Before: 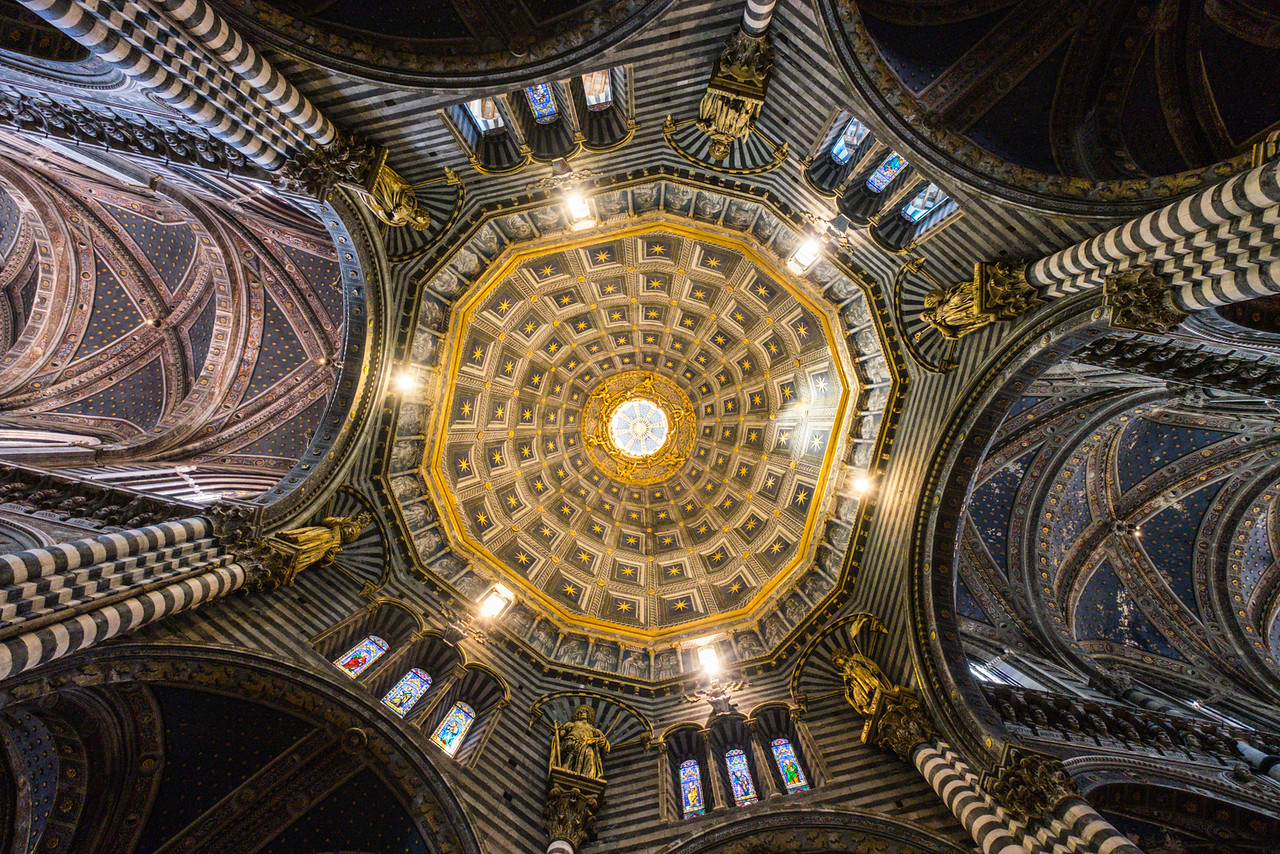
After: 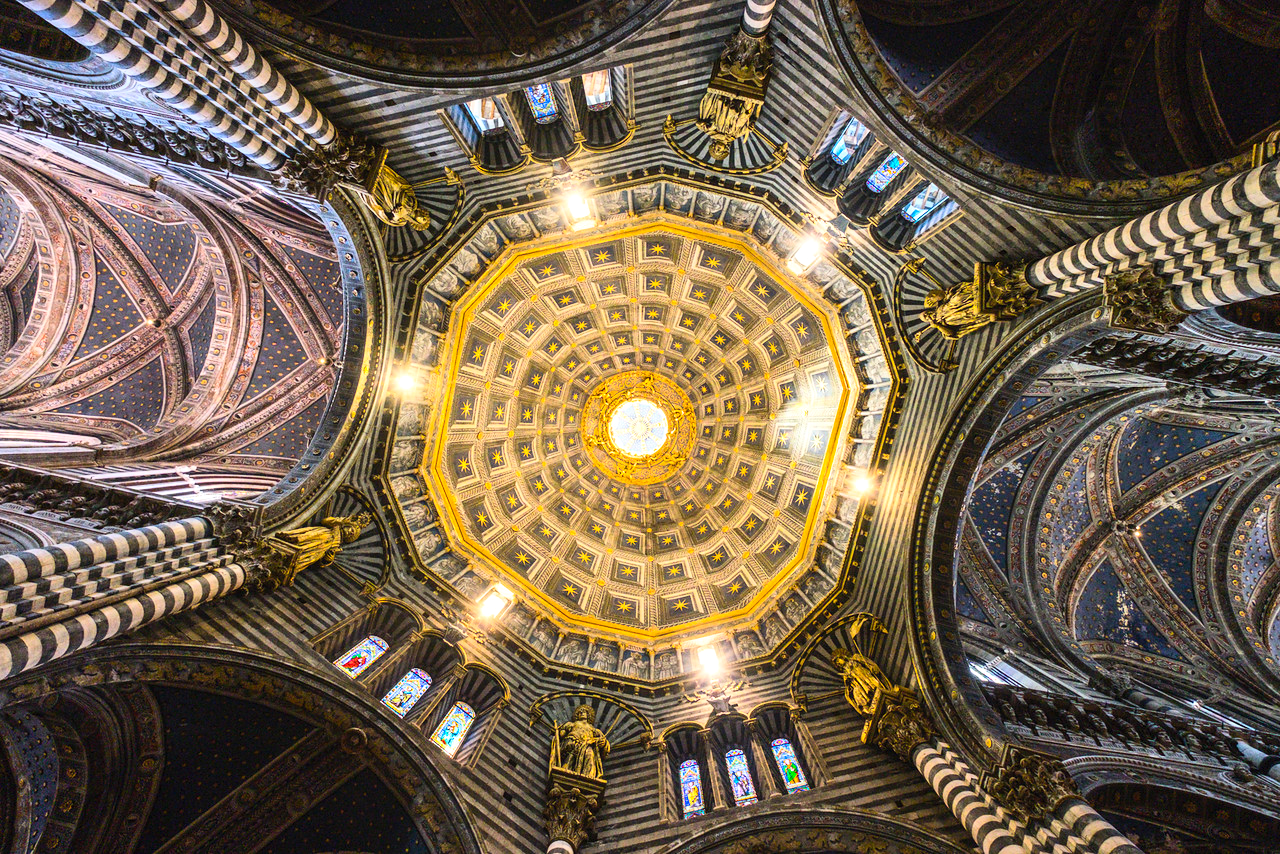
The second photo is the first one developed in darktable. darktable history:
exposure: exposure 0.221 EV, compensate exposure bias true, compensate highlight preservation false
contrast brightness saturation: contrast 0.202, brightness 0.159, saturation 0.218
